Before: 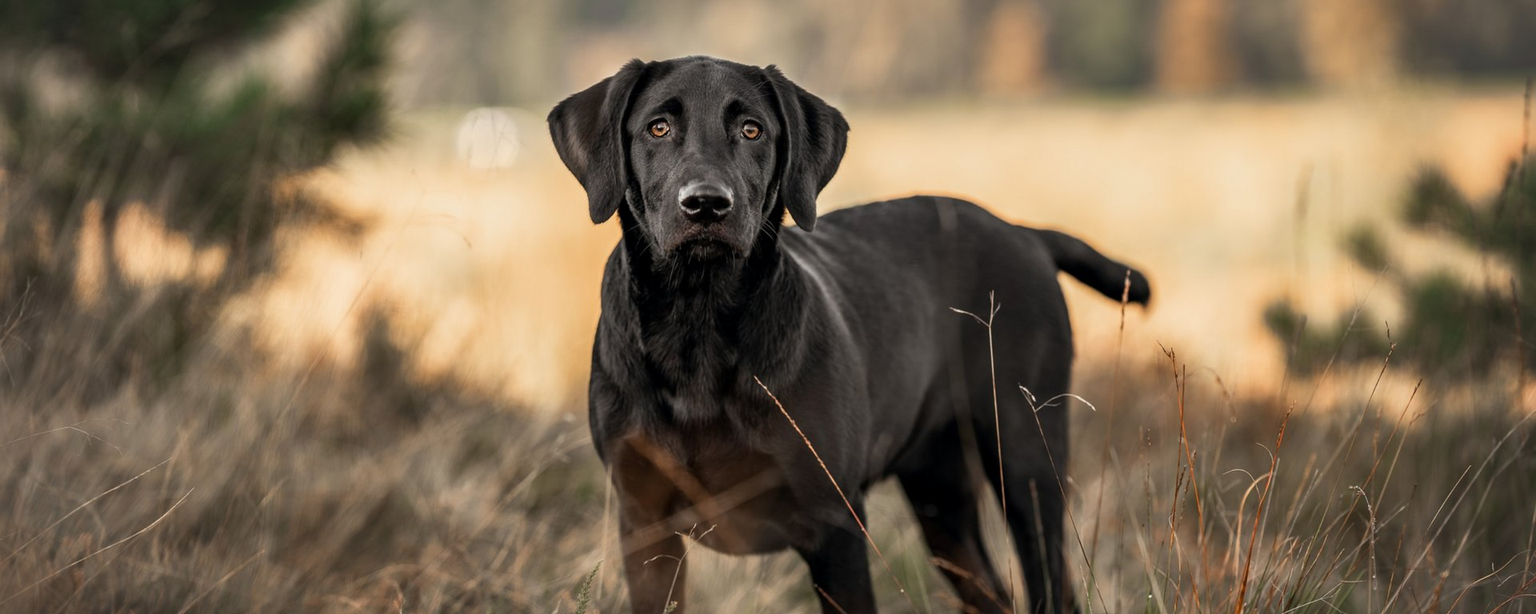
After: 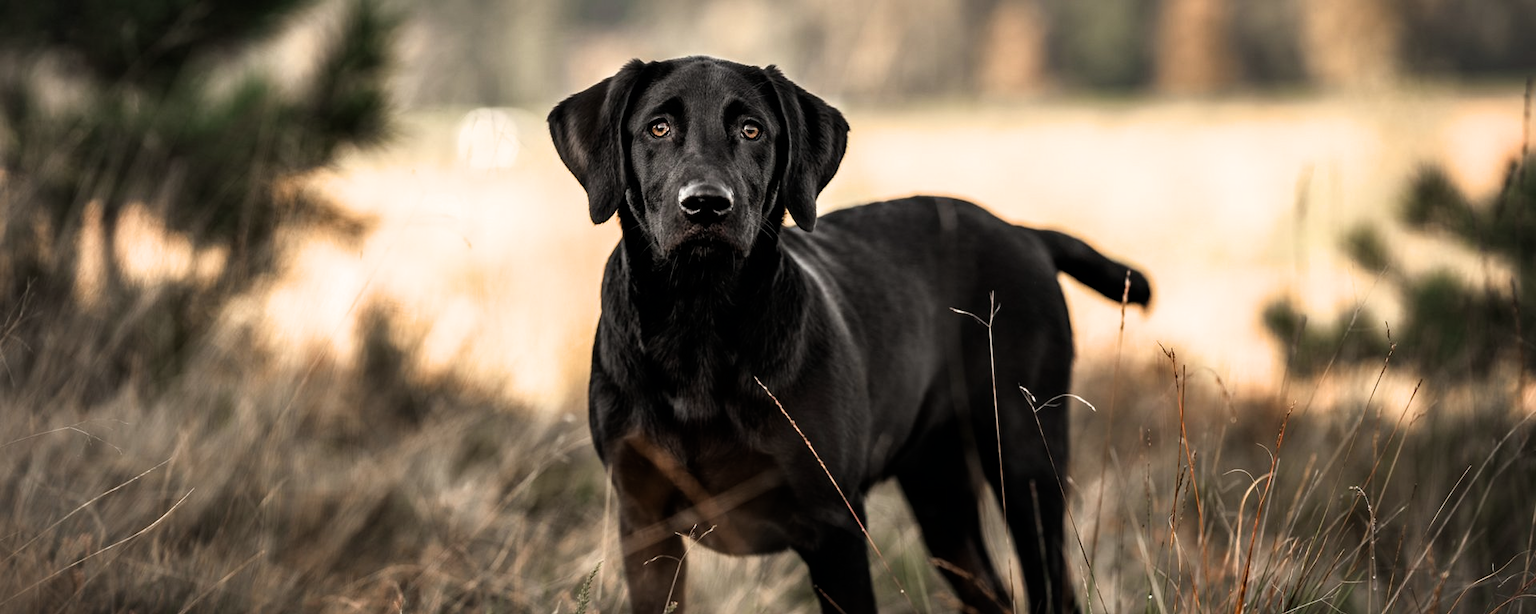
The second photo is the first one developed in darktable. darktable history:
filmic rgb: black relative exposure -7.97 EV, white relative exposure 2.18 EV, hardness 7
